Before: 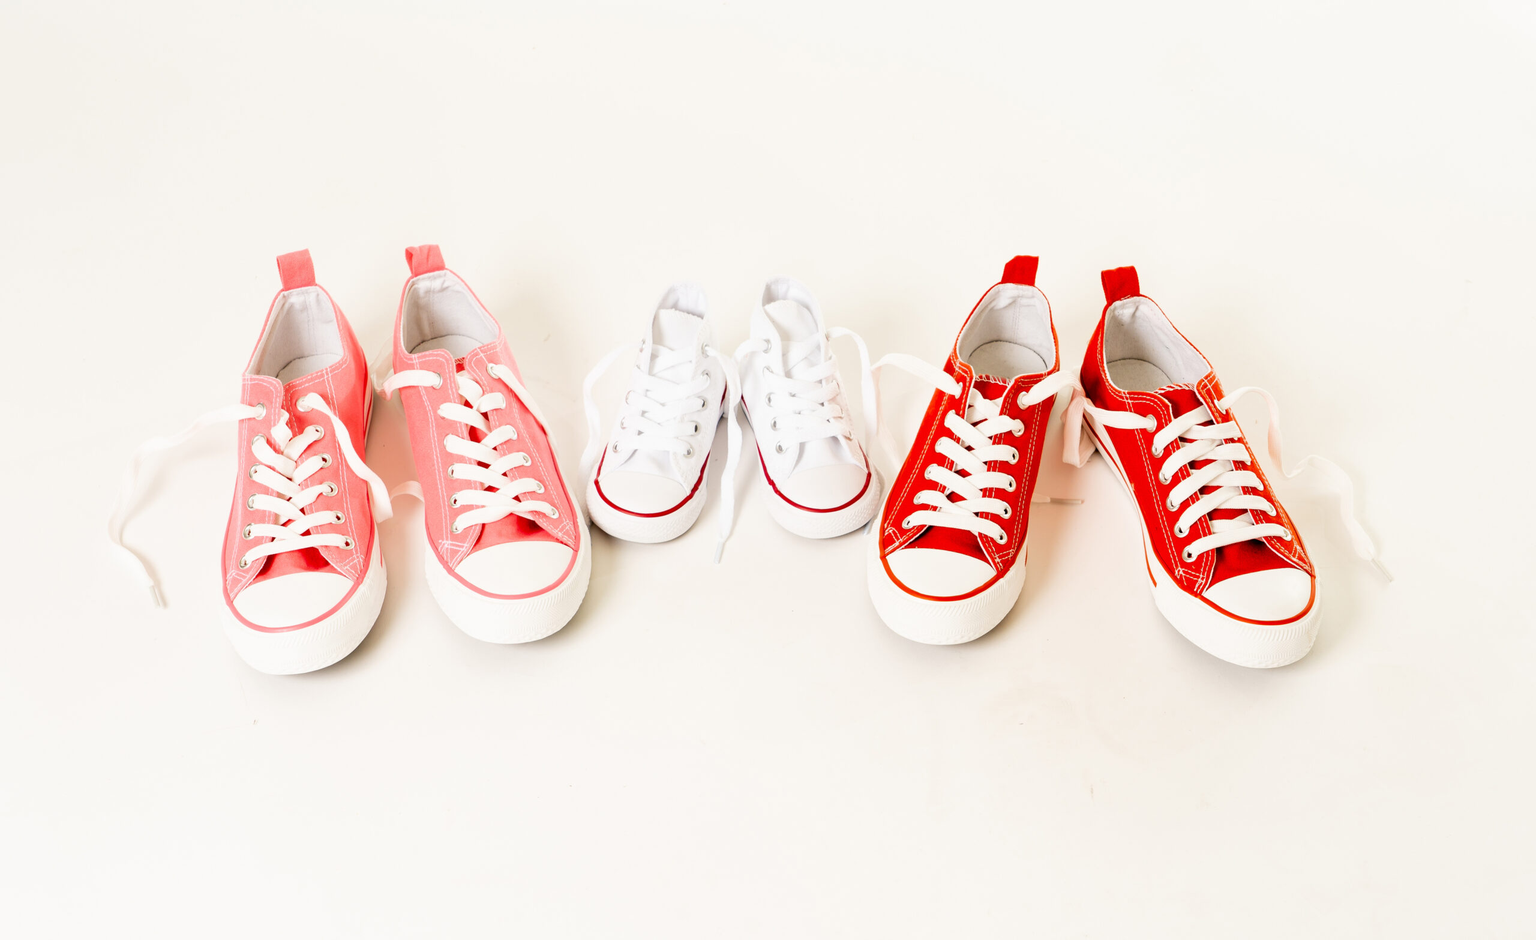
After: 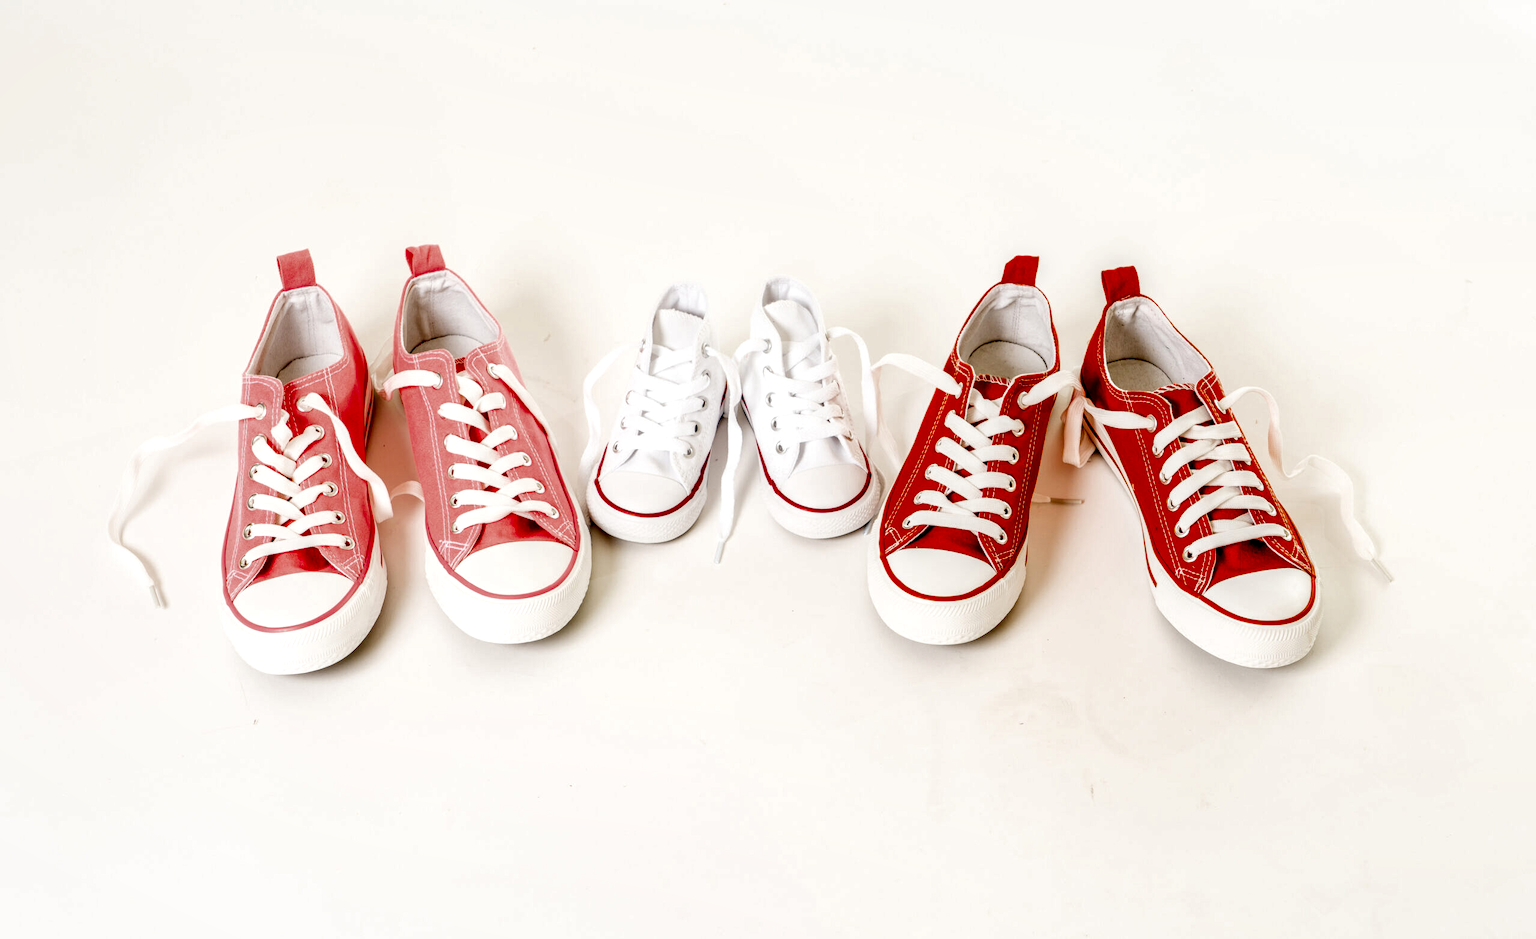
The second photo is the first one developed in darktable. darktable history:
color balance rgb: perceptual saturation grading › global saturation 24.502%, perceptual saturation grading › highlights -23.671%, perceptual saturation grading › mid-tones 24.014%, perceptual saturation grading › shadows 39.44%
local contrast: highlights 16%, detail 186%
